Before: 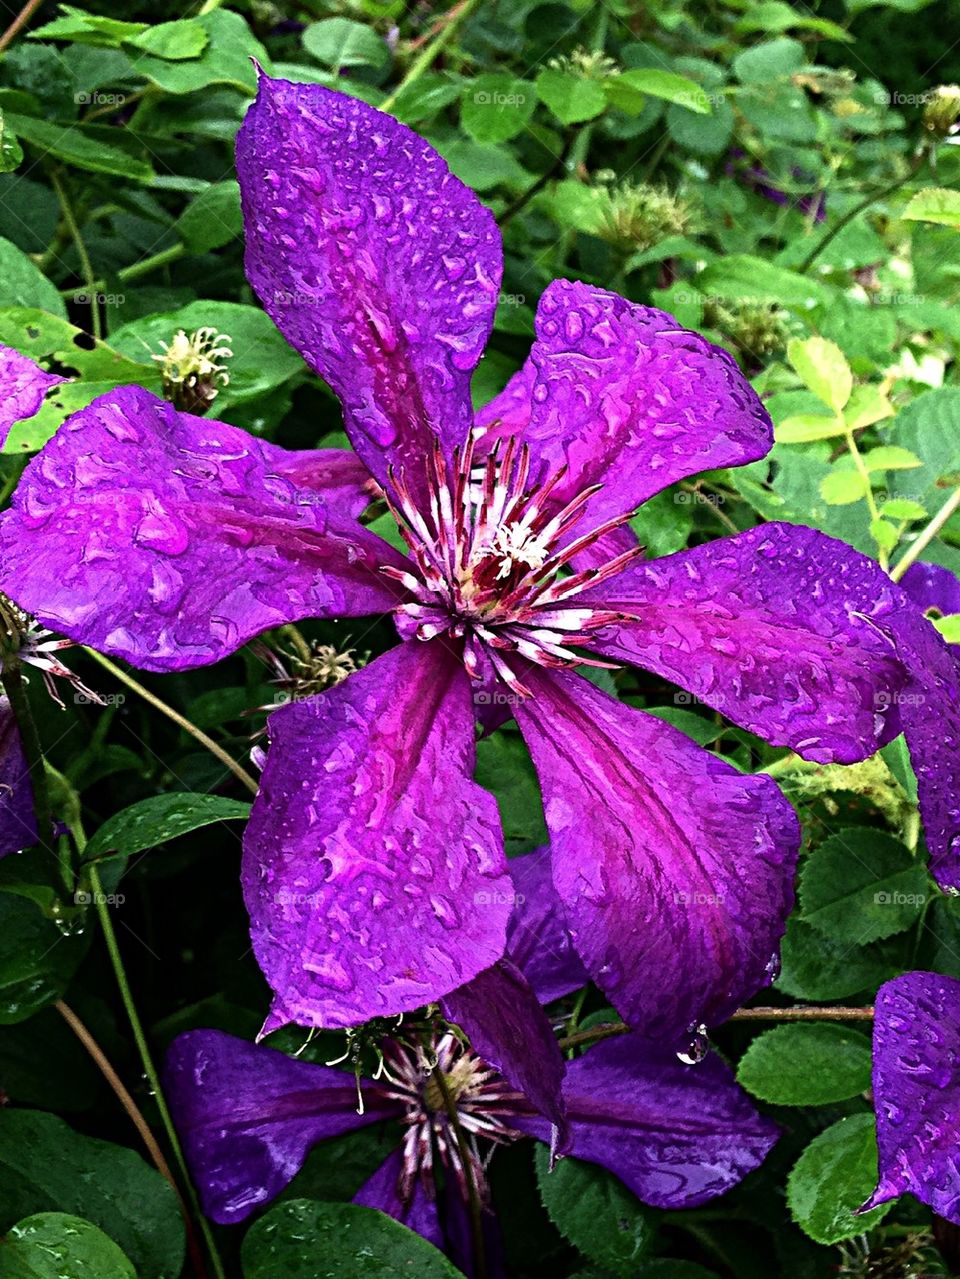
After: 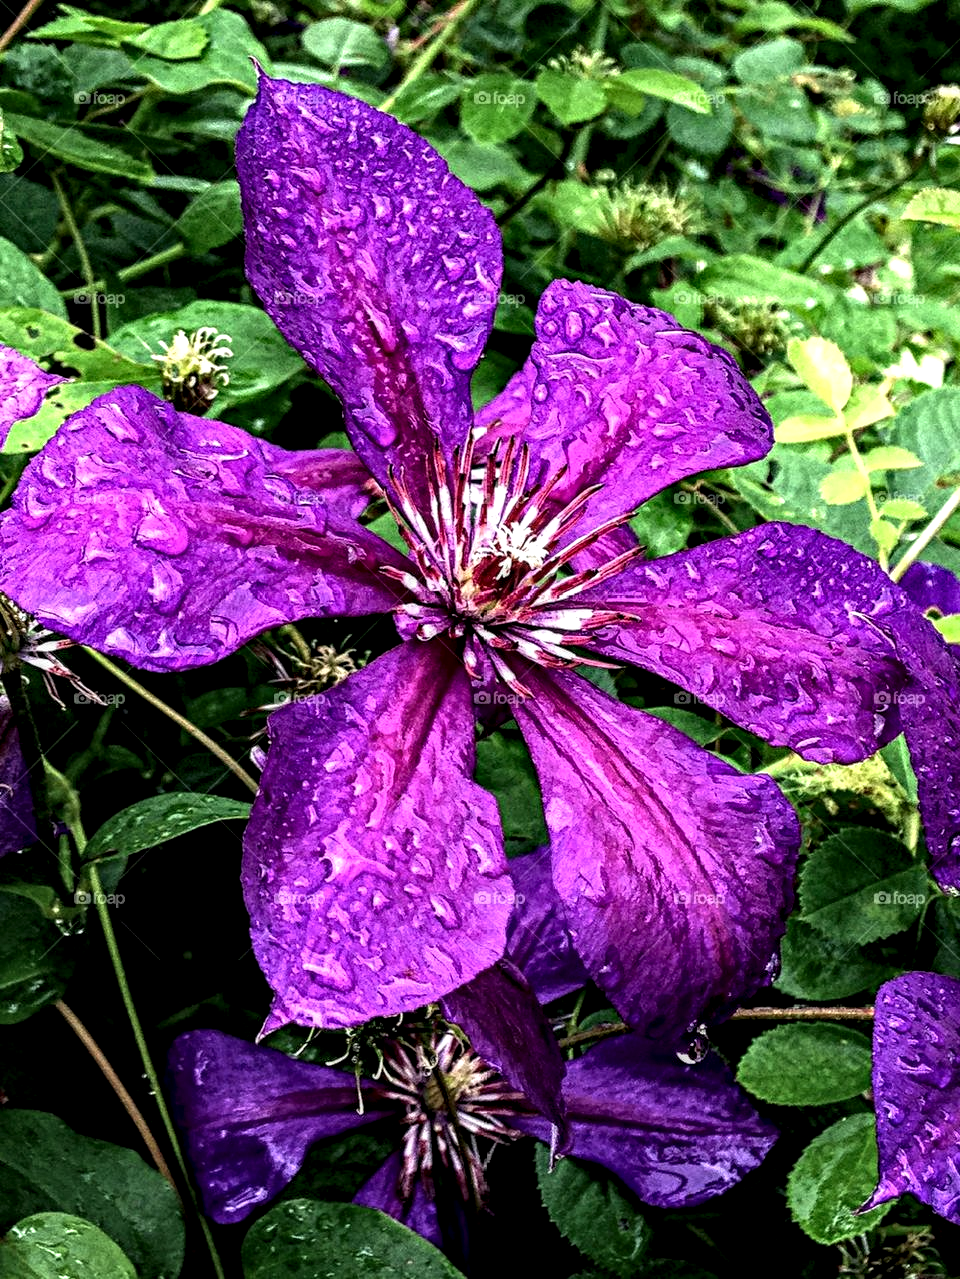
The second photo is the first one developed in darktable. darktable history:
local contrast: highlights 16%, detail 188%
